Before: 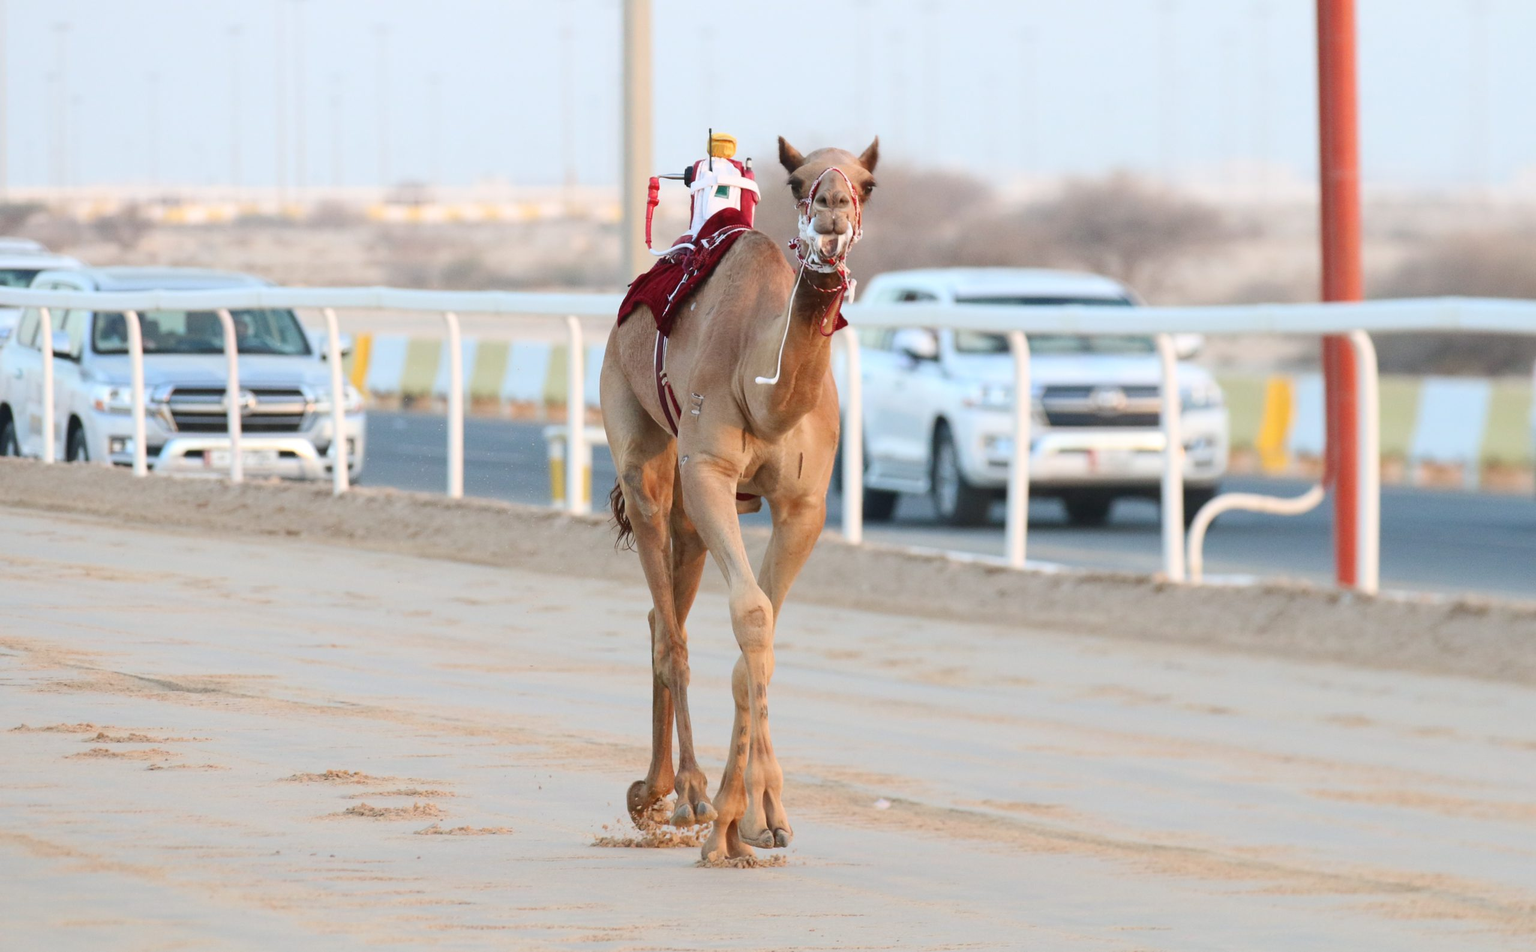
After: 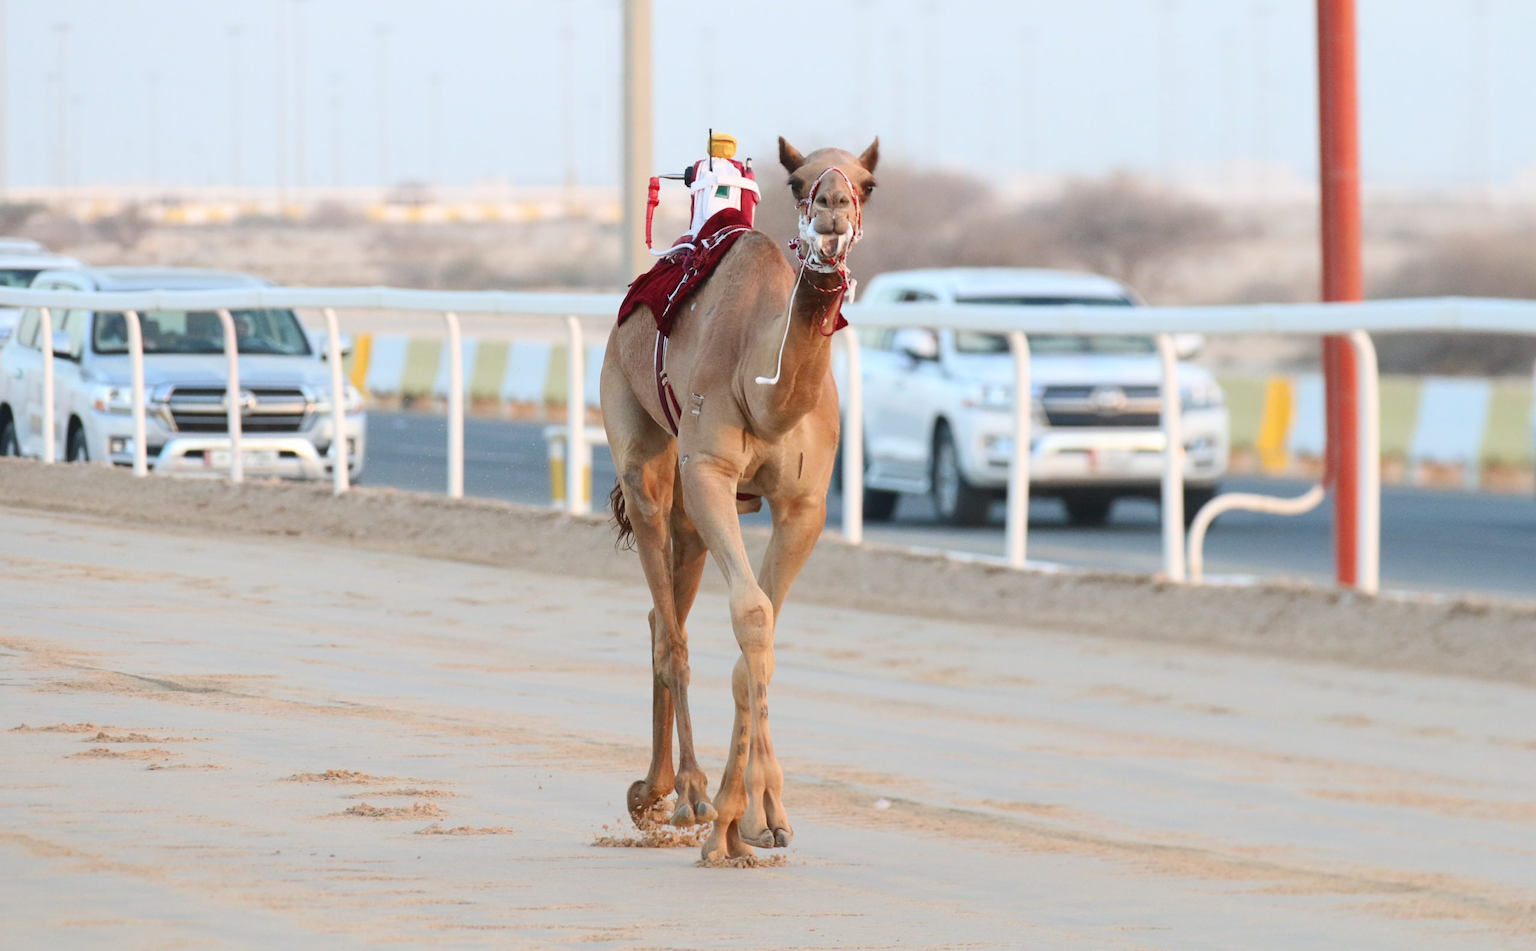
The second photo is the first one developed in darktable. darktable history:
exposure: exposure -0.015 EV, compensate highlight preservation false
